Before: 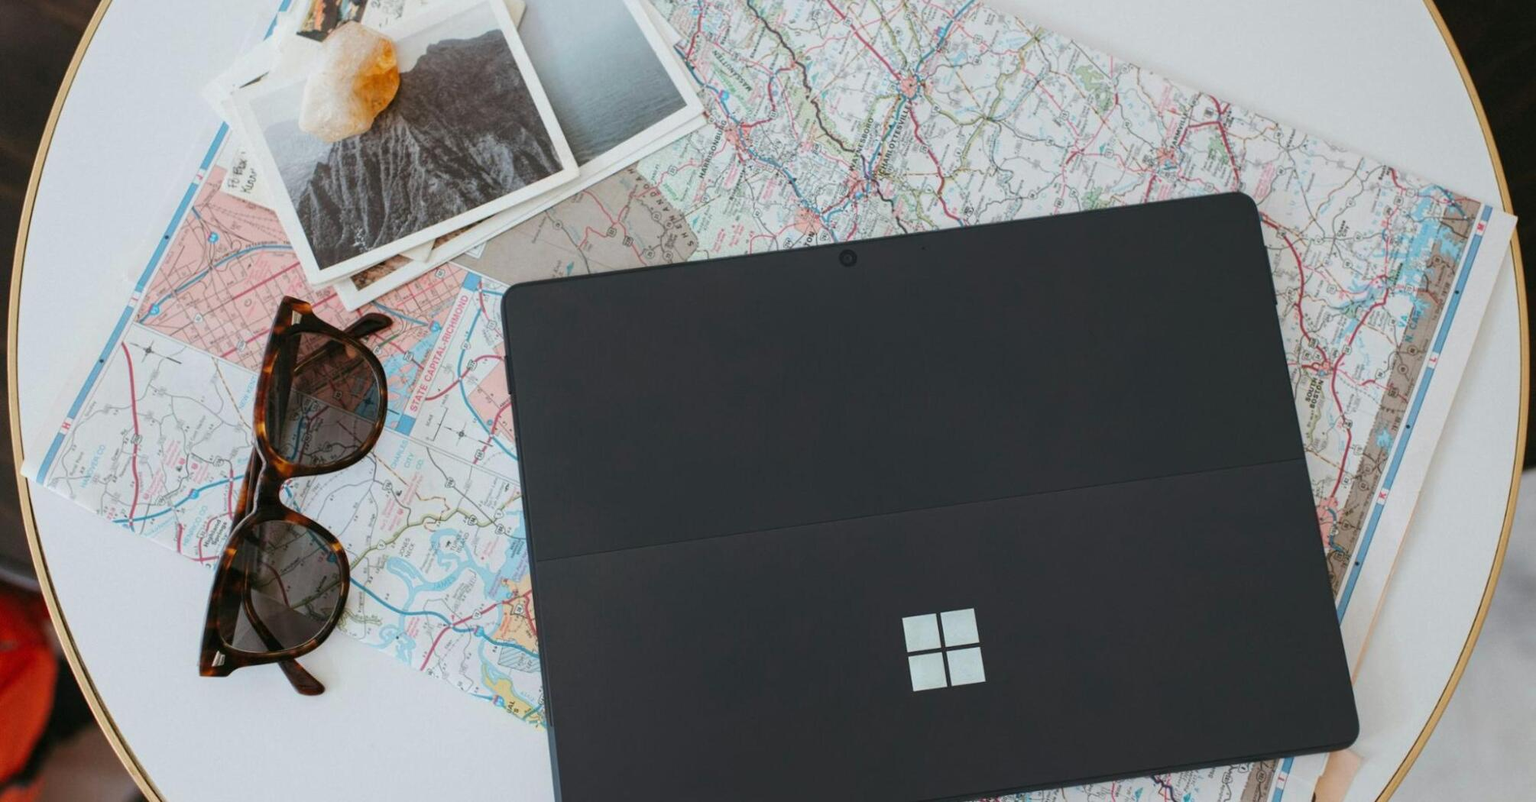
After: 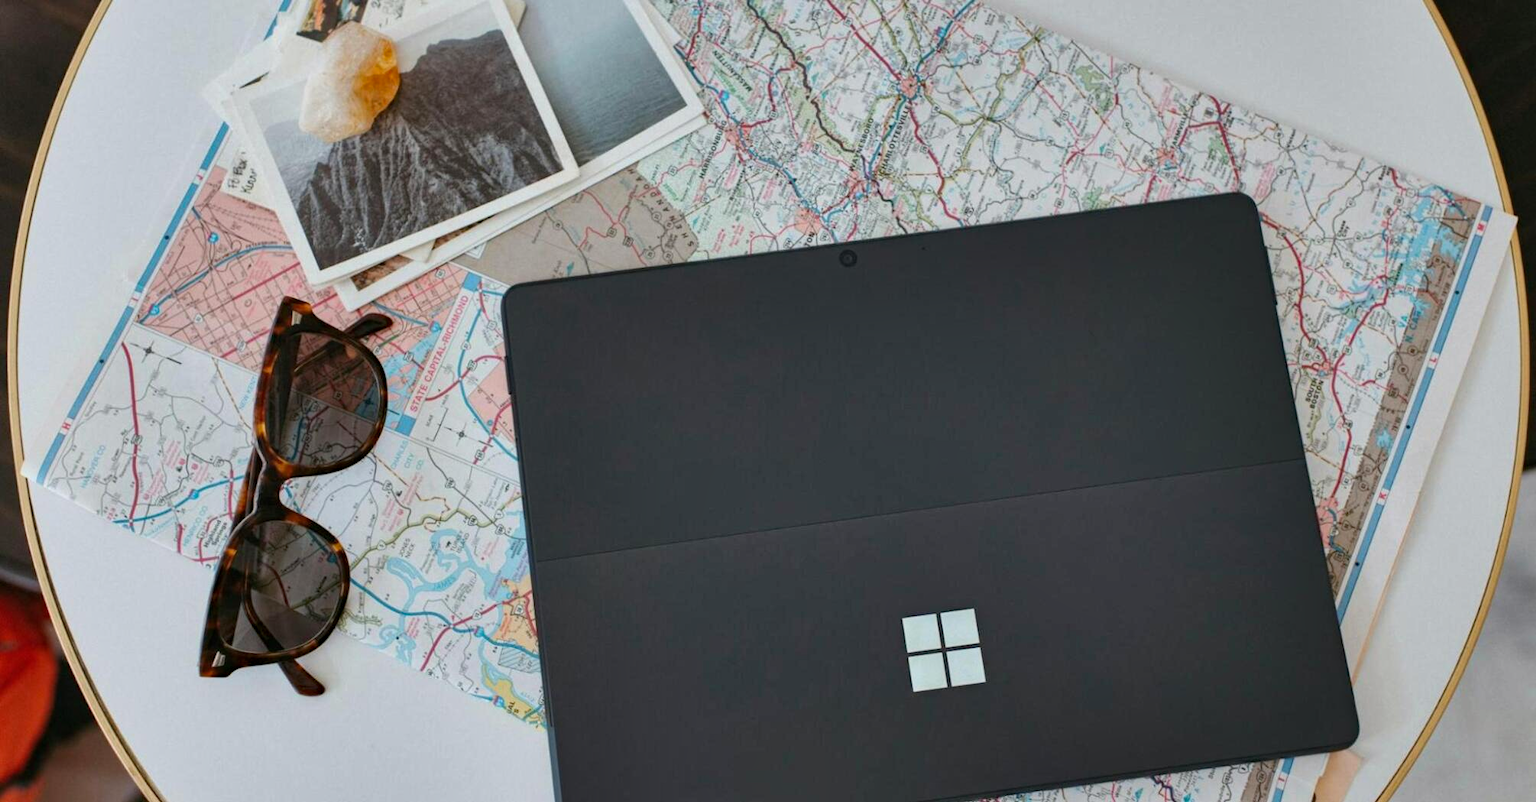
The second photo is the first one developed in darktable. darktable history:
shadows and highlights: soften with gaussian
haze removal: compatibility mode true, adaptive false
exposure: exposure -0.021 EV, compensate highlight preservation false
